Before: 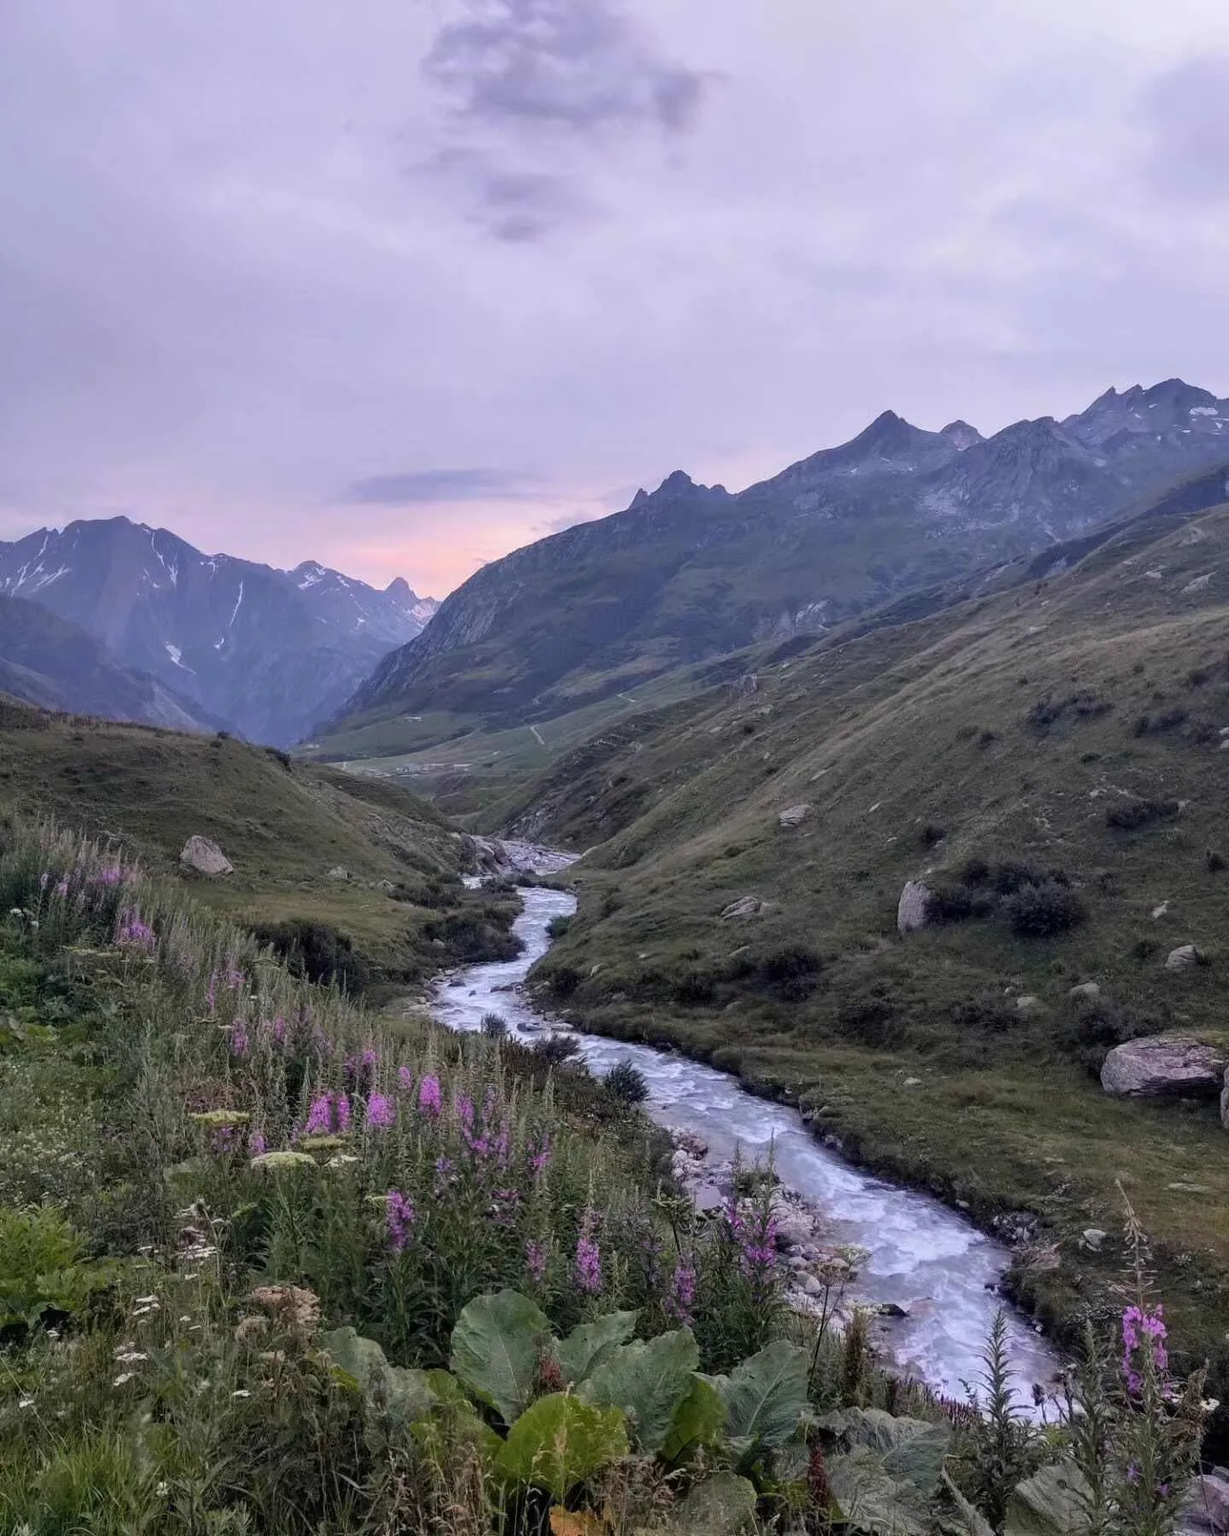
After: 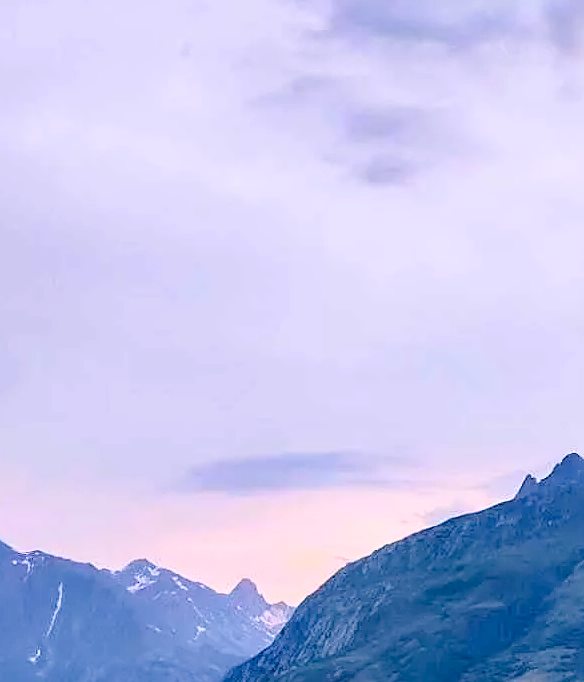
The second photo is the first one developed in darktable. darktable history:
tone curve: curves: ch0 [(0, 0.013) (0.129, 0.1) (0.327, 0.382) (0.489, 0.573) (0.66, 0.748) (0.858, 0.926) (1, 0.977)]; ch1 [(0, 0) (0.353, 0.344) (0.45, 0.46) (0.498, 0.498) (0.521, 0.512) (0.563, 0.559) (0.592, 0.578) (0.647, 0.657) (1, 1)]; ch2 [(0, 0) (0.333, 0.346) (0.375, 0.375) (0.424, 0.43) (0.476, 0.492) (0.502, 0.502) (0.524, 0.531) (0.579, 0.61) (0.612, 0.644) (0.66, 0.715) (1, 1)], color space Lab, independent channels, preserve colors none
color balance rgb: shadows lift › luminance -28.76%, shadows lift › chroma 10%, shadows lift › hue 230°, power › chroma 0.5%, power › hue 215°, highlights gain › luminance 7.14%, highlights gain › chroma 1%, highlights gain › hue 50°, global offset › luminance -0.29%, global offset › hue 260°, perceptual saturation grading › global saturation 20%, perceptual saturation grading › highlights -13.92%, perceptual saturation grading › shadows 50%
sharpen: on, module defaults
crop: left 15.452%, top 5.459%, right 43.956%, bottom 56.62%
